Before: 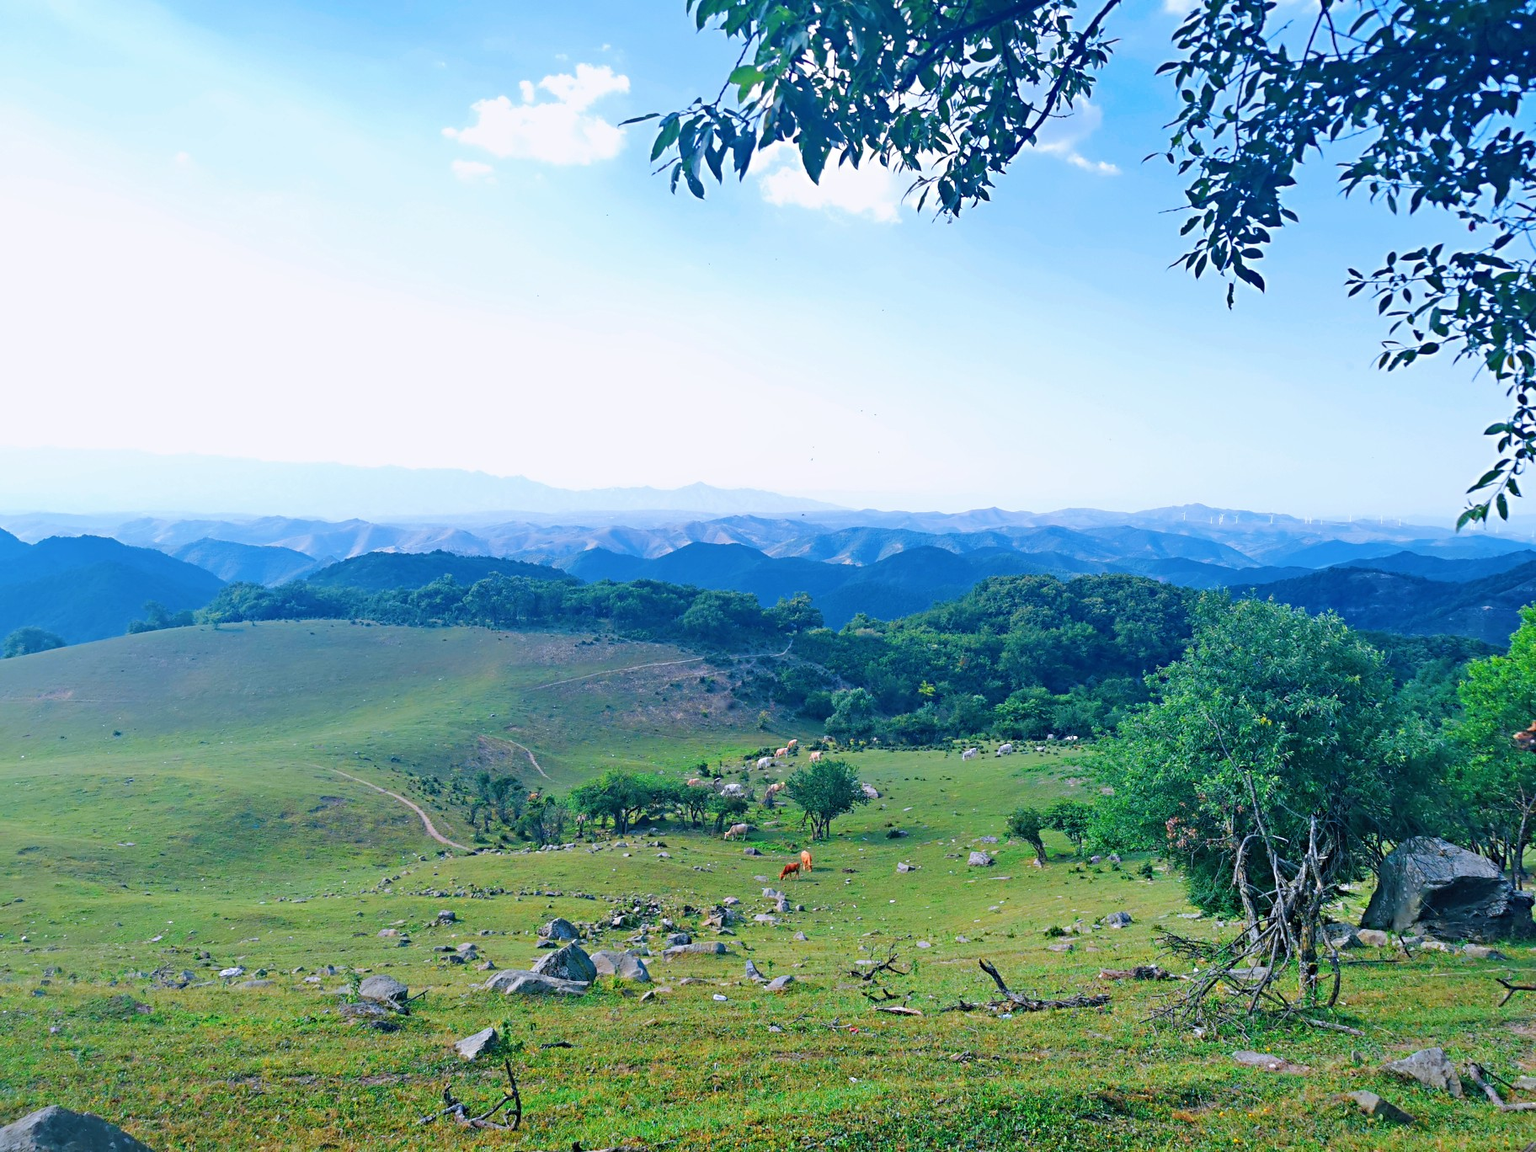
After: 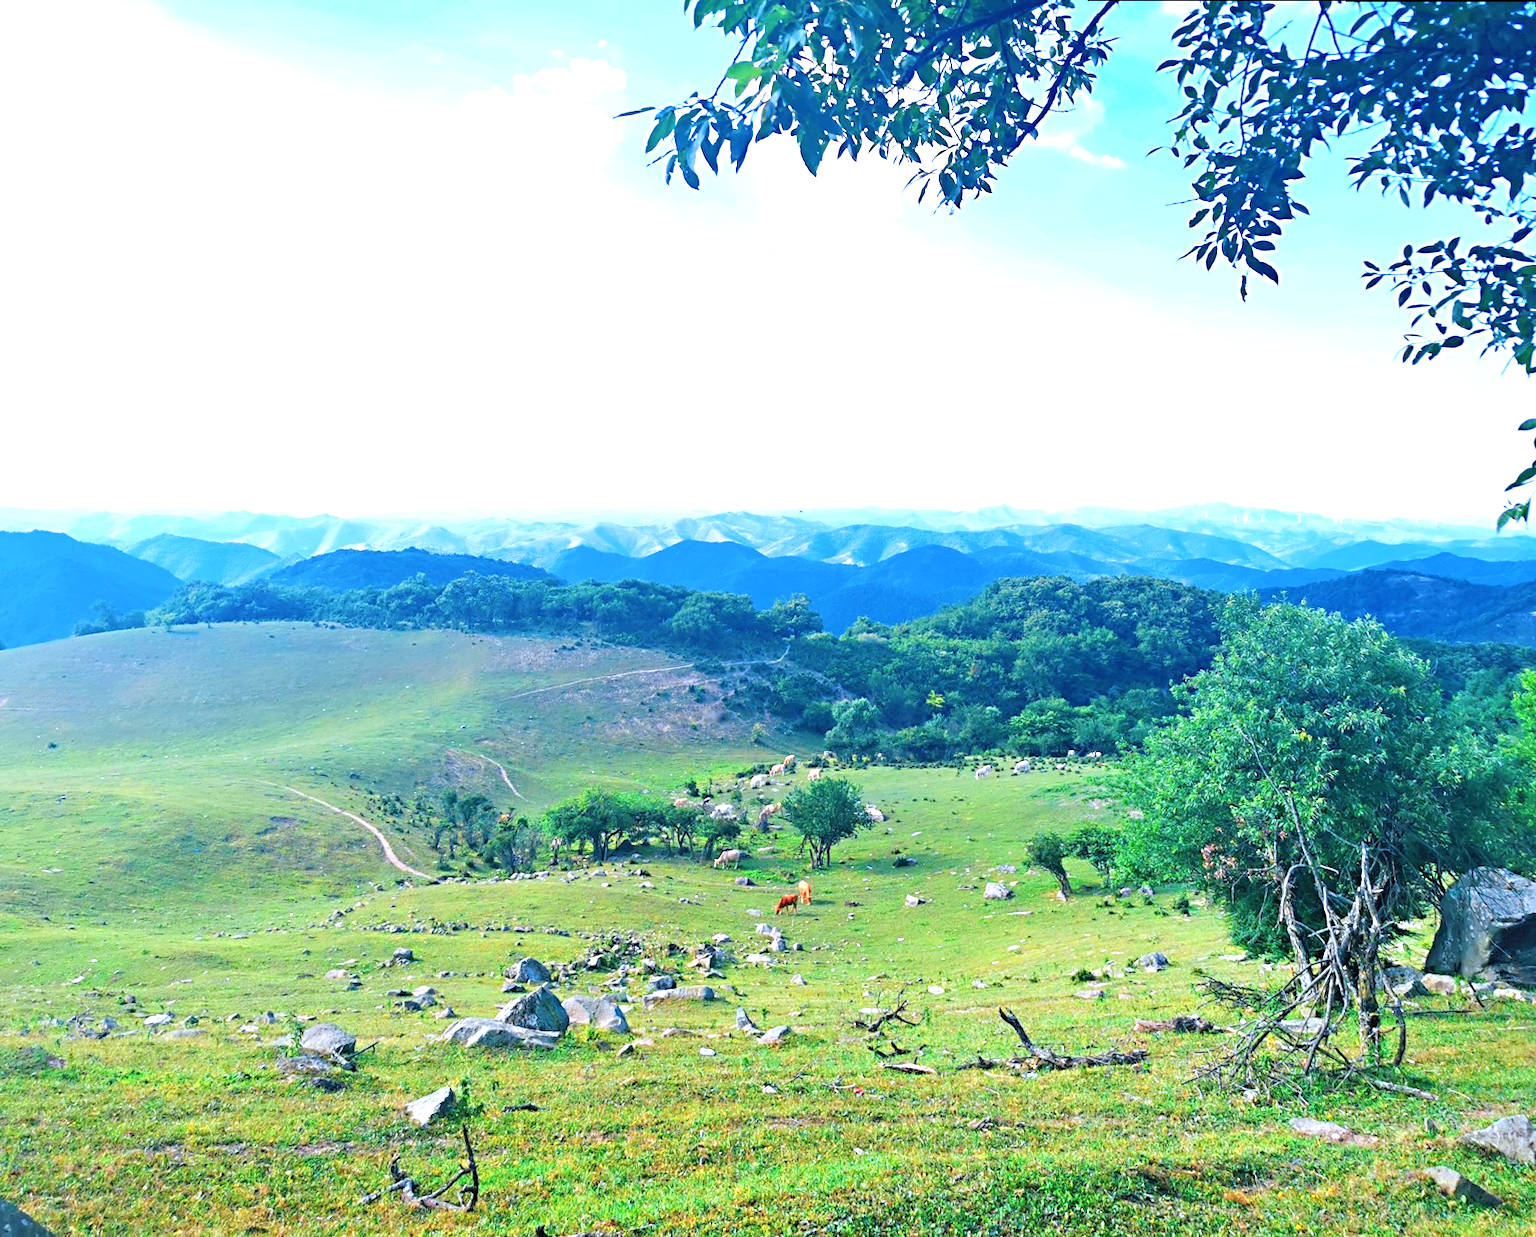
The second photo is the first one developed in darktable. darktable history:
rotate and perspective: rotation 0.215°, lens shift (vertical) -0.139, crop left 0.069, crop right 0.939, crop top 0.002, crop bottom 0.996
exposure: black level correction 0, exposure 1 EV, compensate exposure bias true, compensate highlight preservation false
